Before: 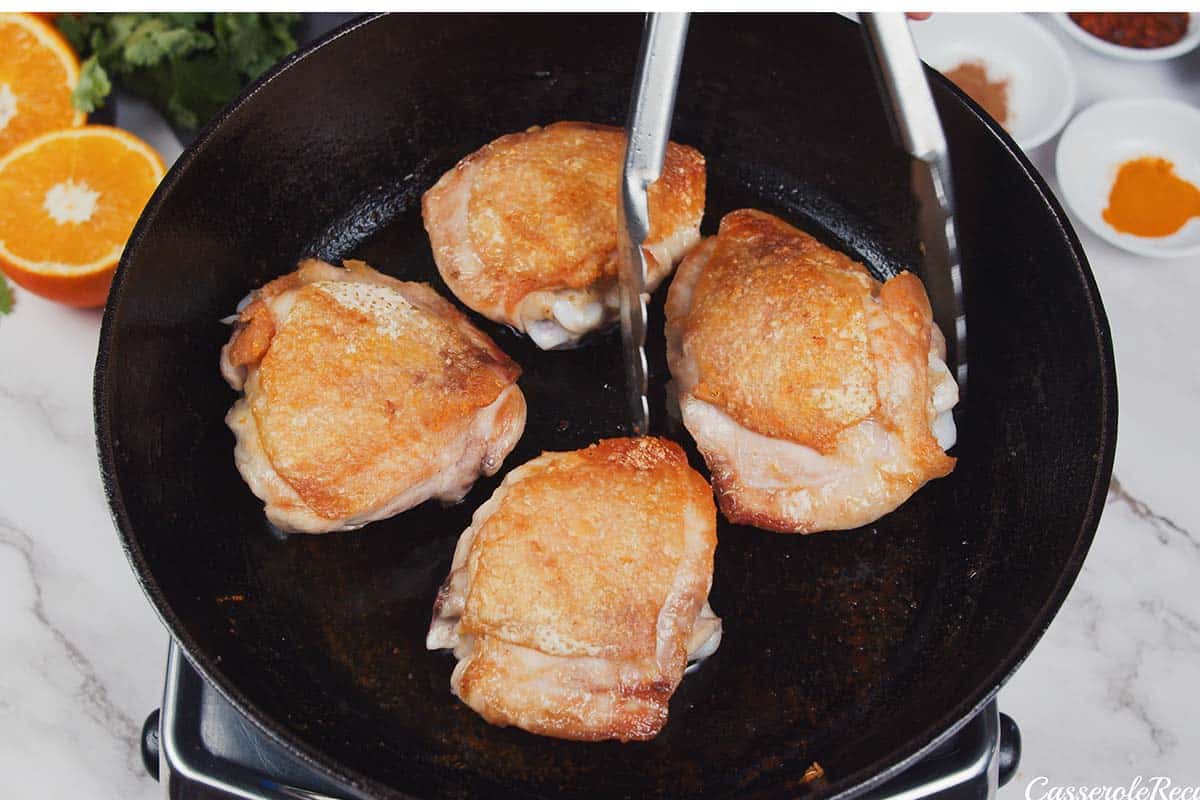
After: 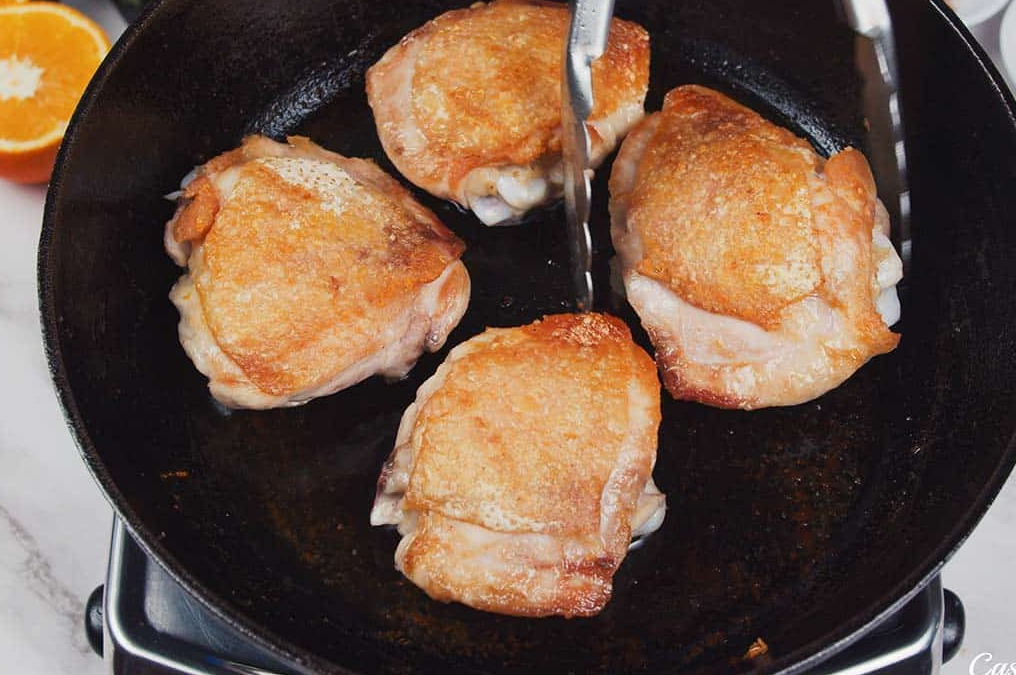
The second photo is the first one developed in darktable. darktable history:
crop and rotate: left 4.68%, top 15.519%, right 10.647%
